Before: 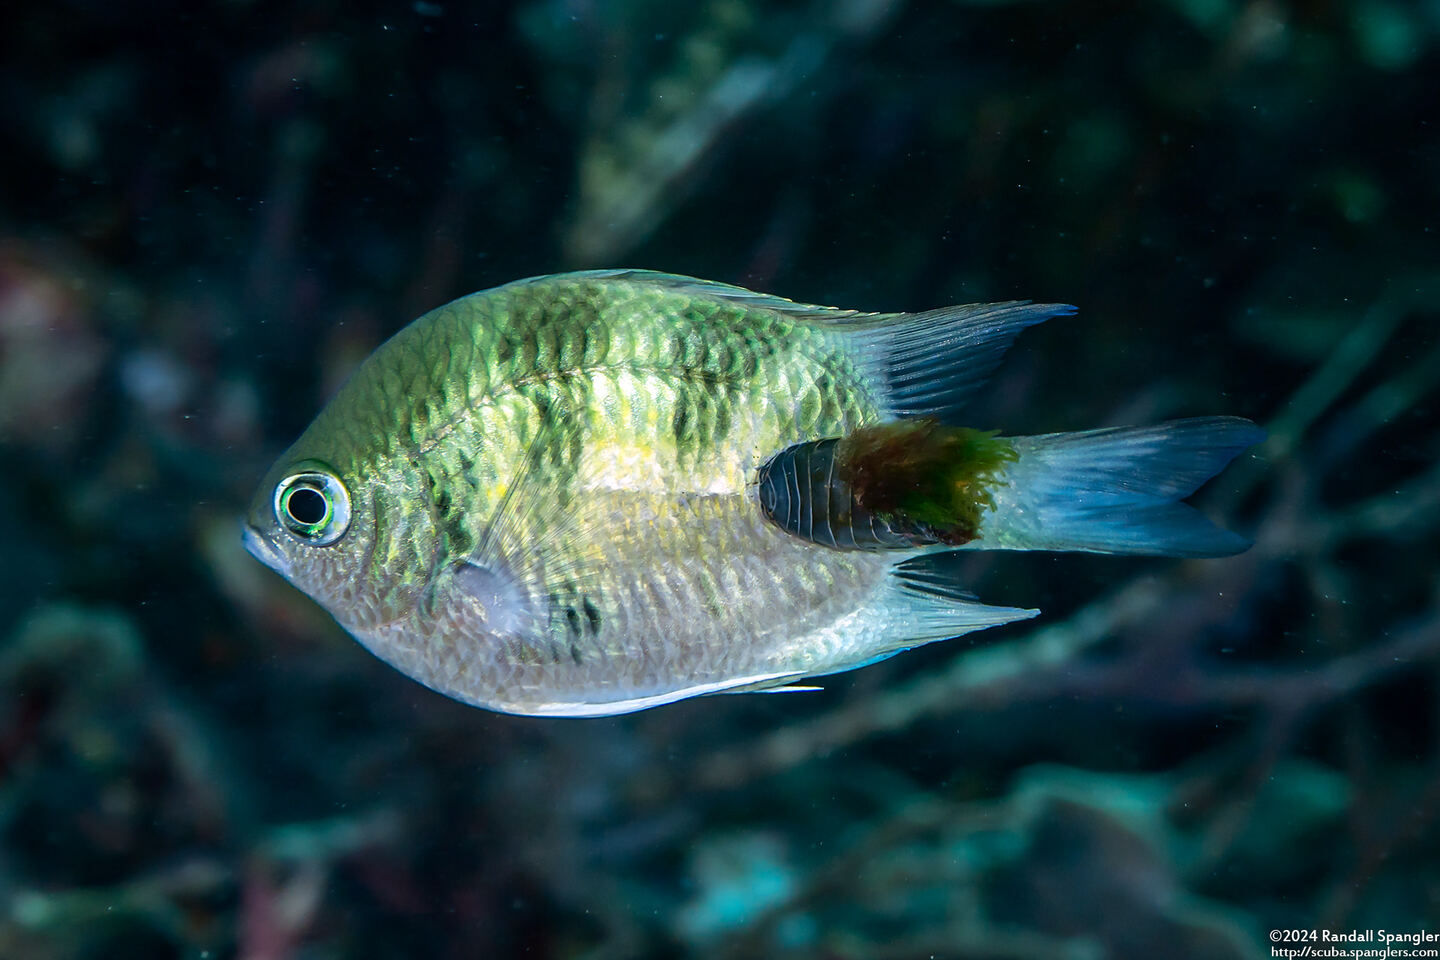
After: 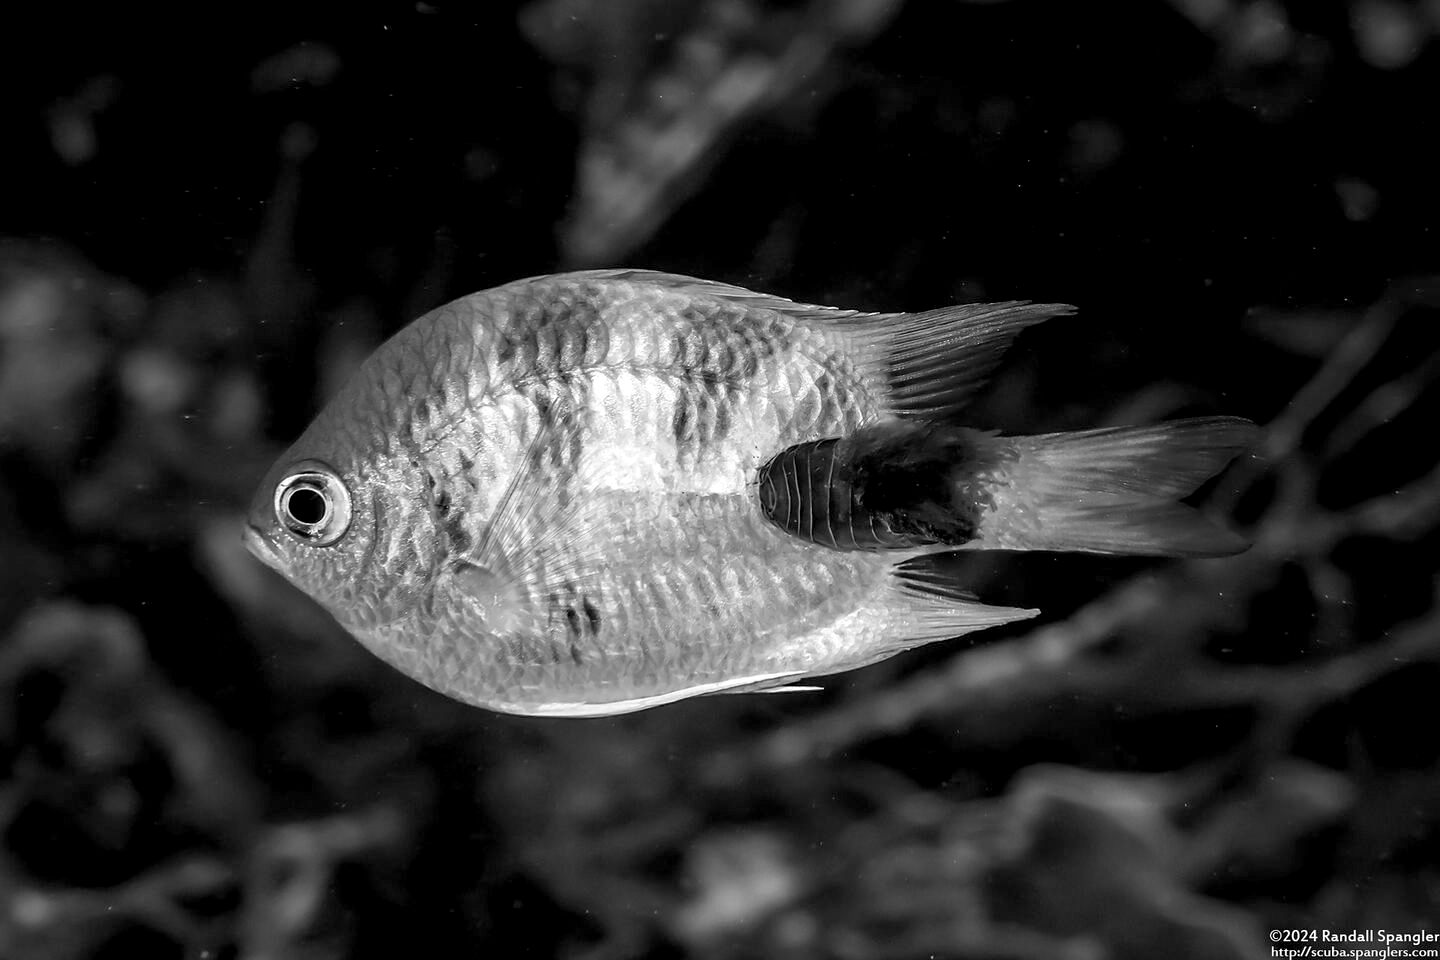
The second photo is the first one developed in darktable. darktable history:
exposure: black level correction 0.007, exposure 0.093 EV, compensate highlight preservation false
monochrome: on, module defaults
